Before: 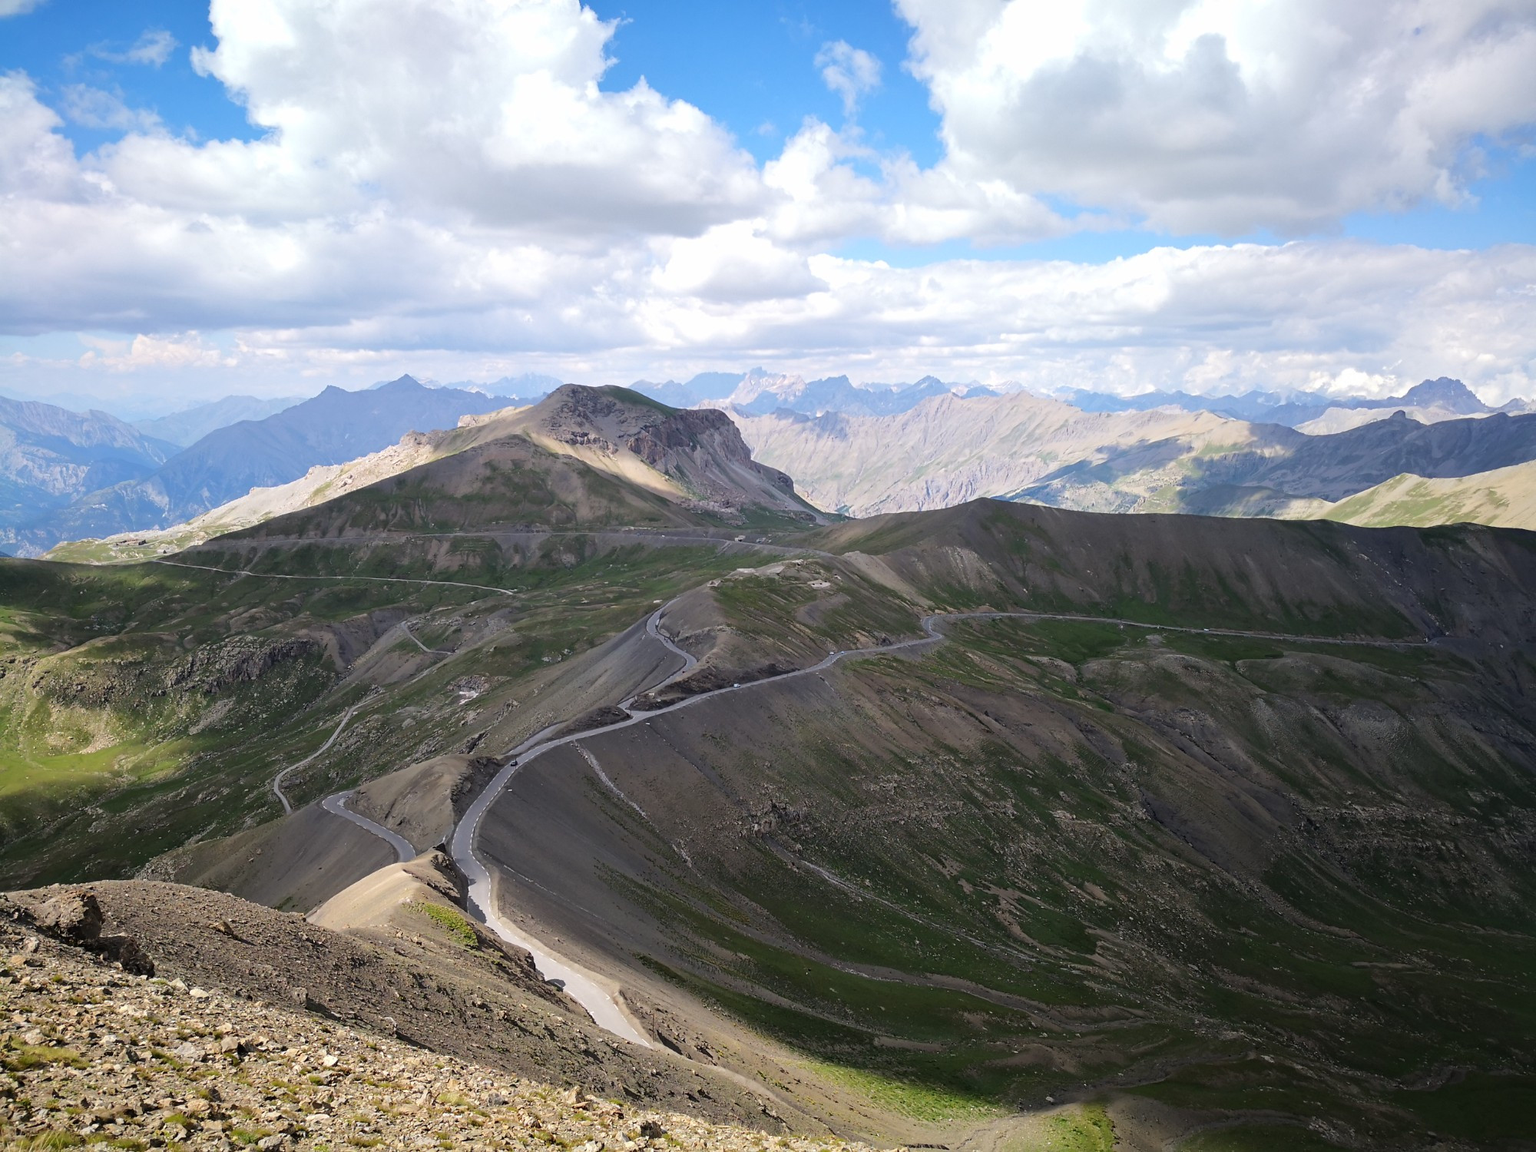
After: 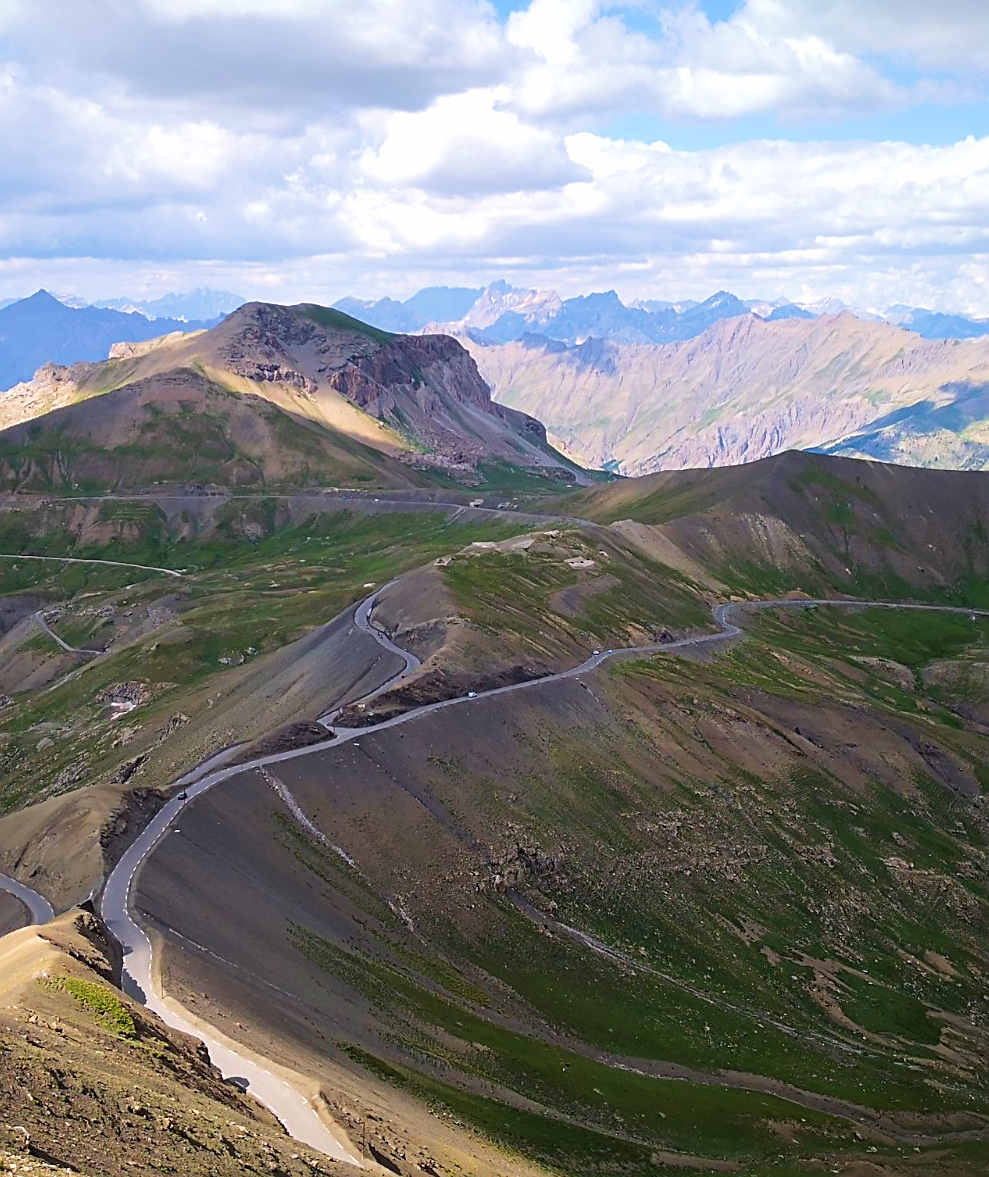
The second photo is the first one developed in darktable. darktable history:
crop and rotate: angle 0.02°, left 24.353%, top 13.219%, right 26.156%, bottom 8.224%
sharpen: on, module defaults
tone equalizer: on, module defaults
velvia: strength 67.07%, mid-tones bias 0.972
